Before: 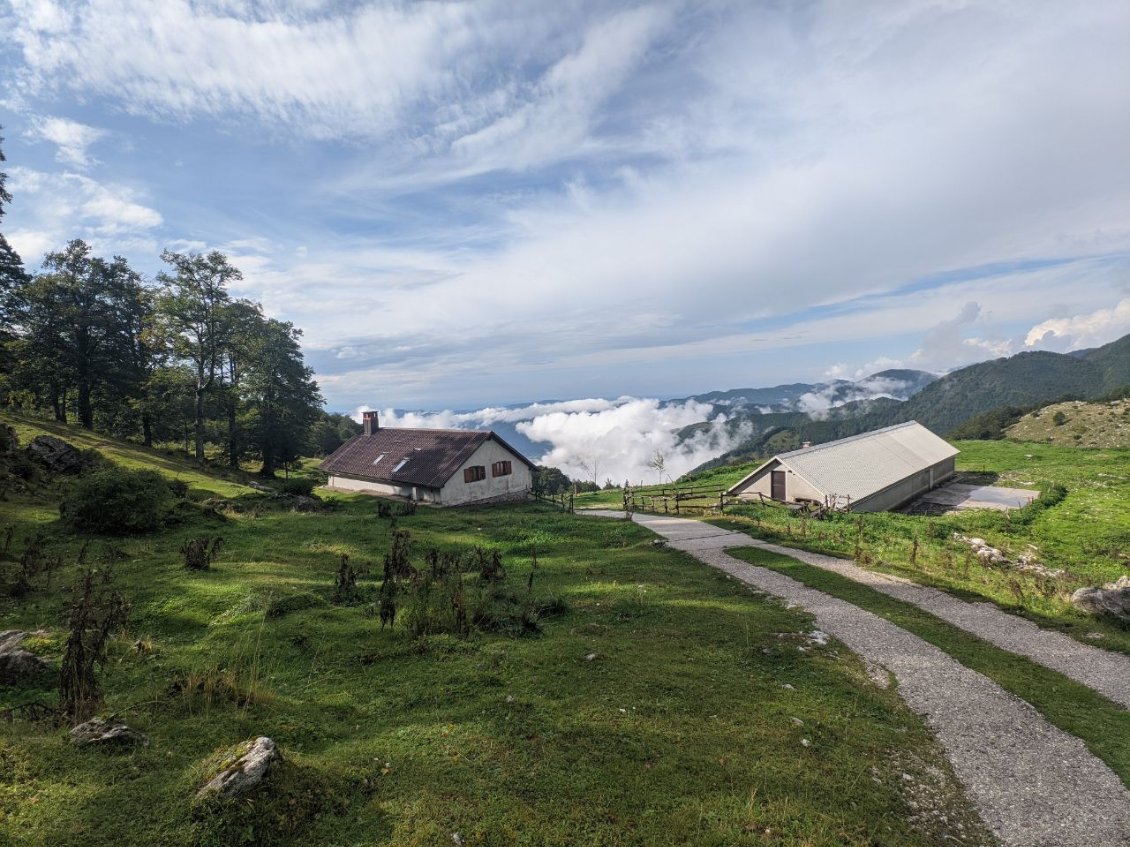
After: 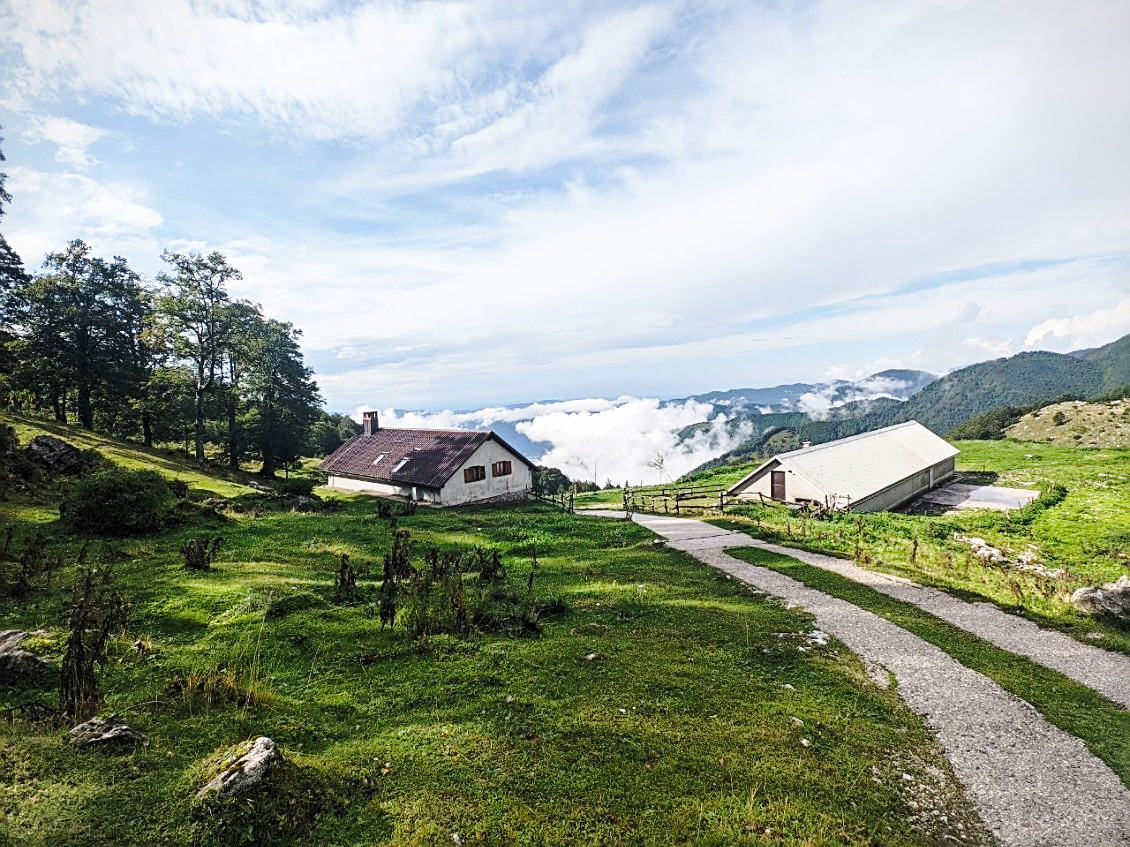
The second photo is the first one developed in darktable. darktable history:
vignetting: fall-off start 97.29%, fall-off radius 77.76%, width/height ratio 1.114, unbound false
sharpen: on, module defaults
base curve: curves: ch0 [(0, 0) (0.036, 0.037) (0.121, 0.228) (0.46, 0.76) (0.859, 0.983) (1, 1)], preserve colors none
